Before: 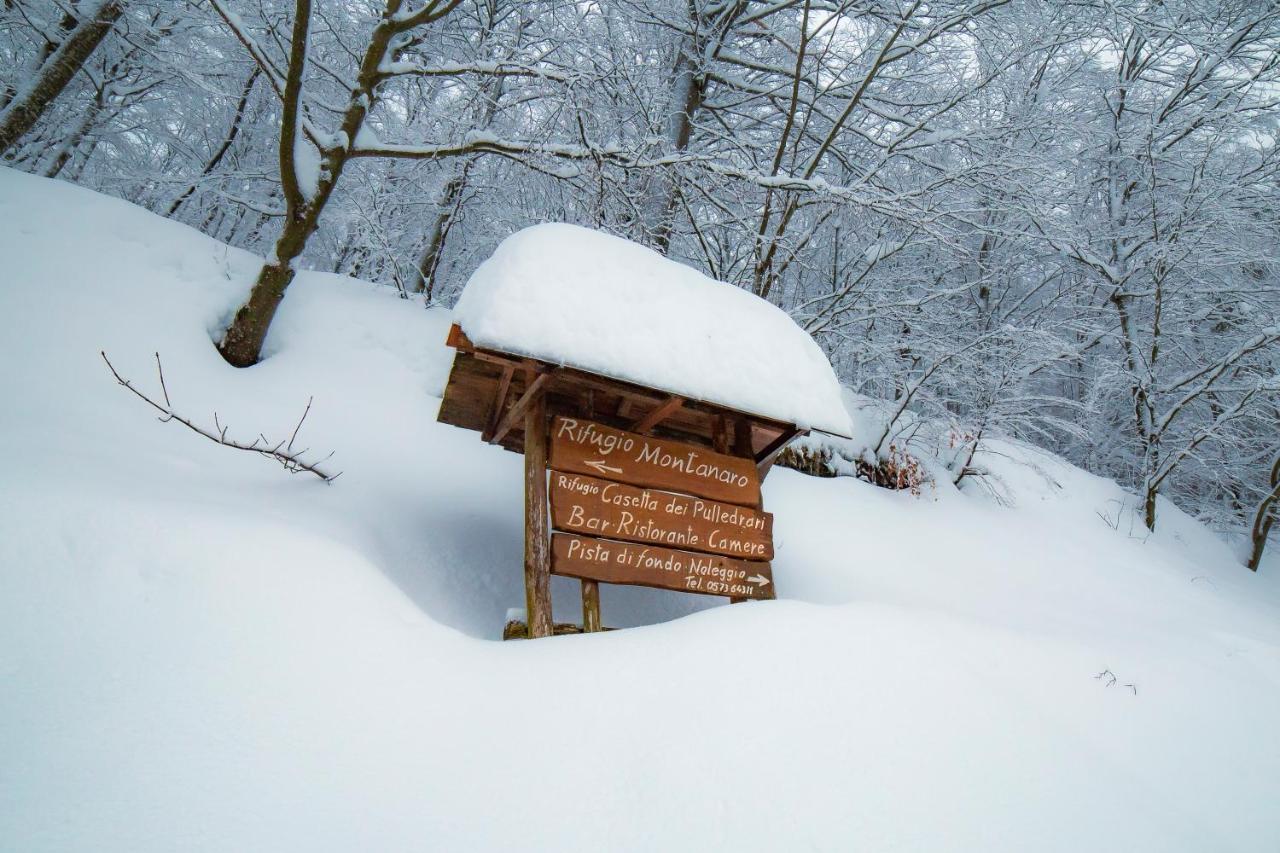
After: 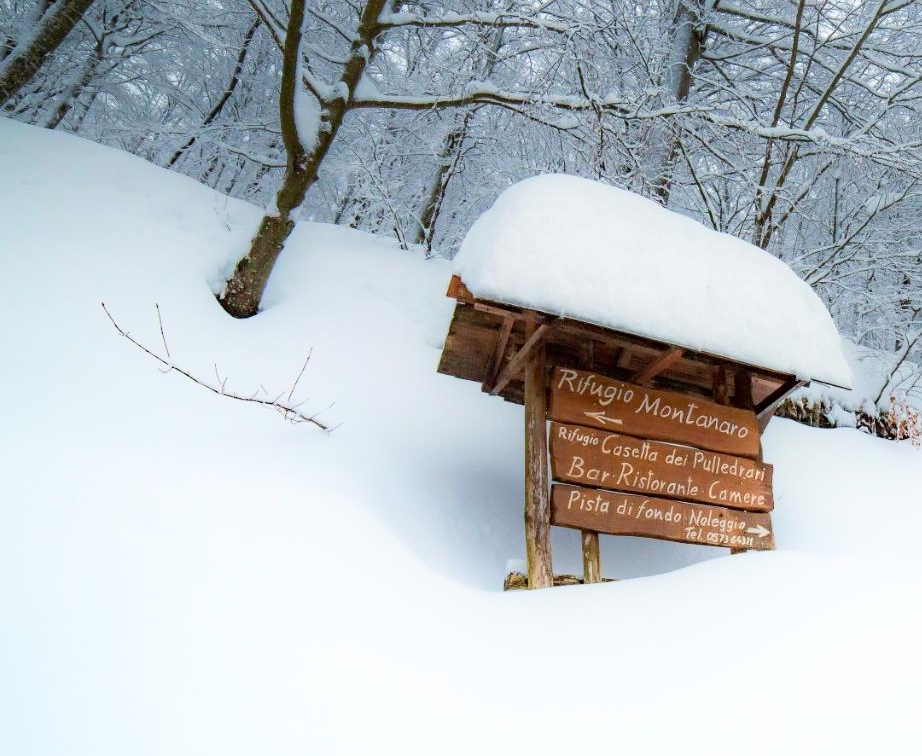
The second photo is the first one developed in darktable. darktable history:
shadows and highlights: shadows -54.56, highlights 85.68, soften with gaussian
exposure: black level correction 0.002, compensate exposure bias true, compensate highlight preservation false
crop: top 5.8%, right 27.903%, bottom 5.555%
